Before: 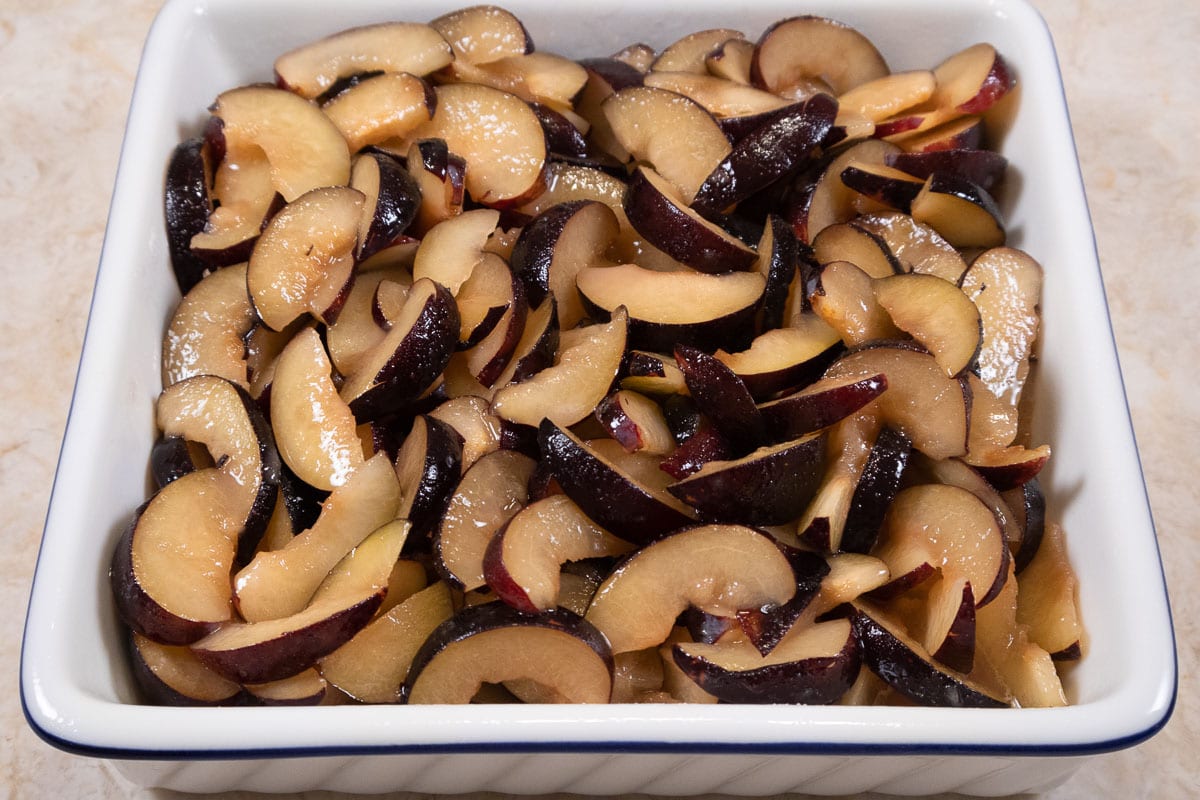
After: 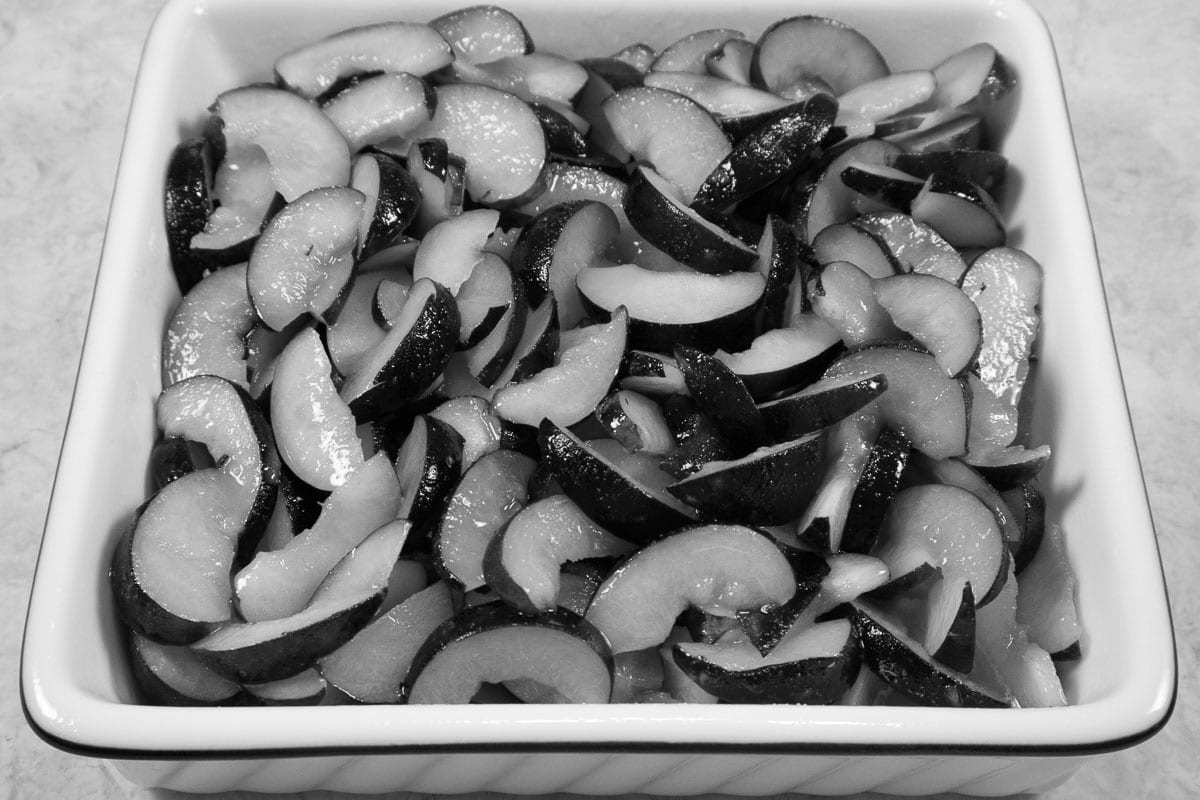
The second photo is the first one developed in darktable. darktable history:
white balance: red 1.009, blue 1.027
monochrome: on, module defaults
shadows and highlights: shadows 37.27, highlights -28.18, soften with gaussian
